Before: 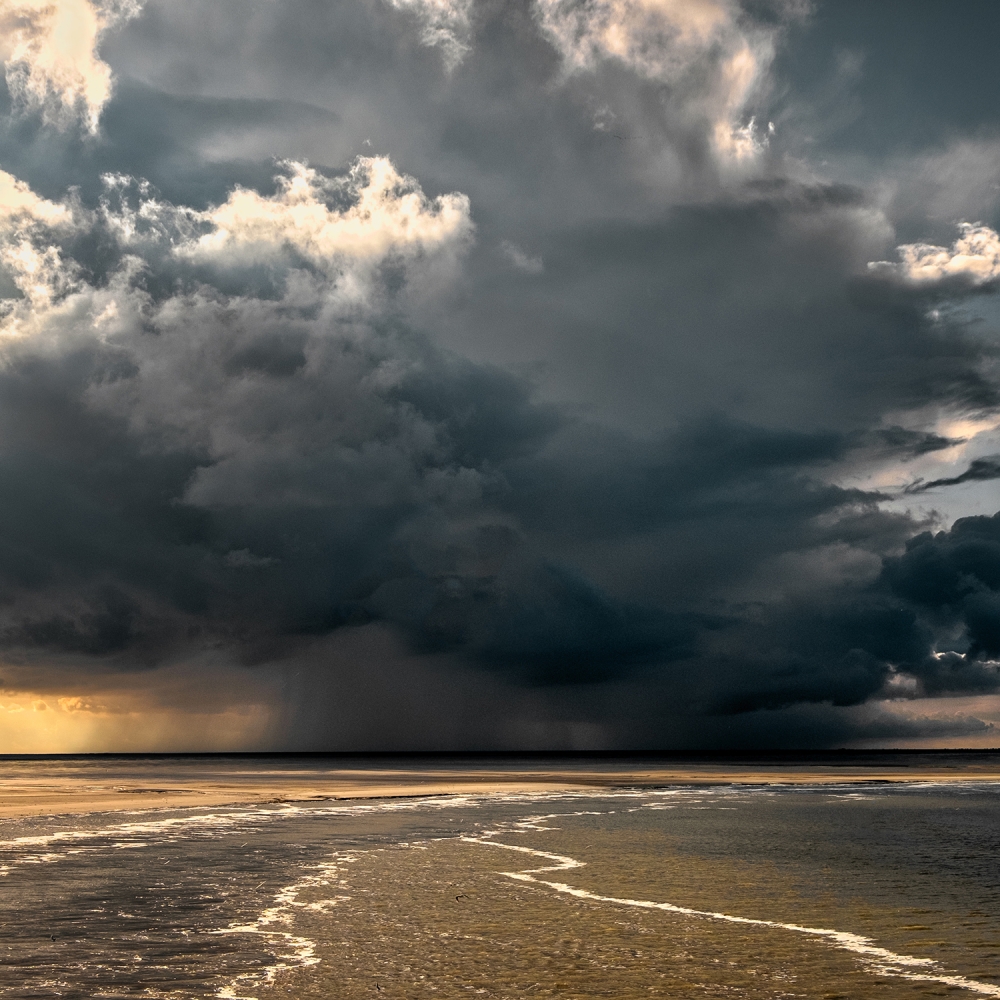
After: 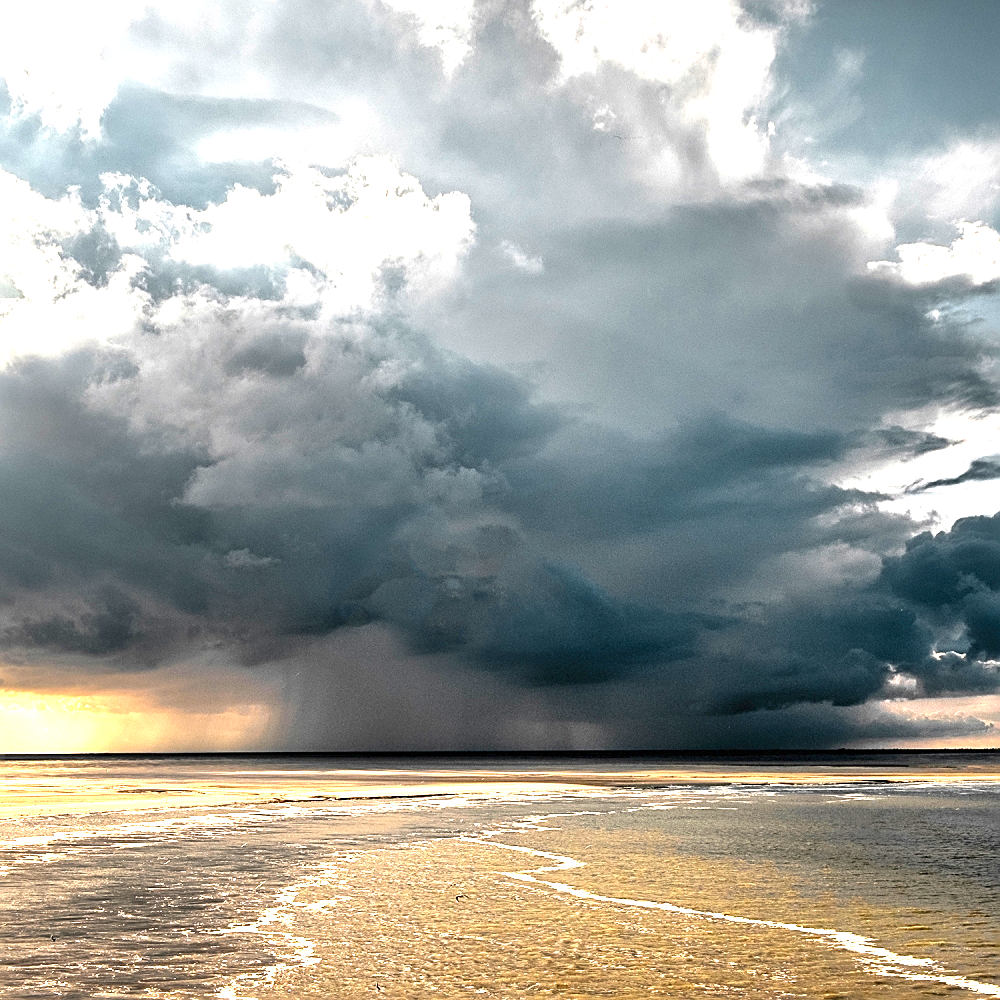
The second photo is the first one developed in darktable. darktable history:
sharpen: on, module defaults
exposure: black level correction 0, exposure 1.996 EV, compensate exposure bias true, compensate highlight preservation false
